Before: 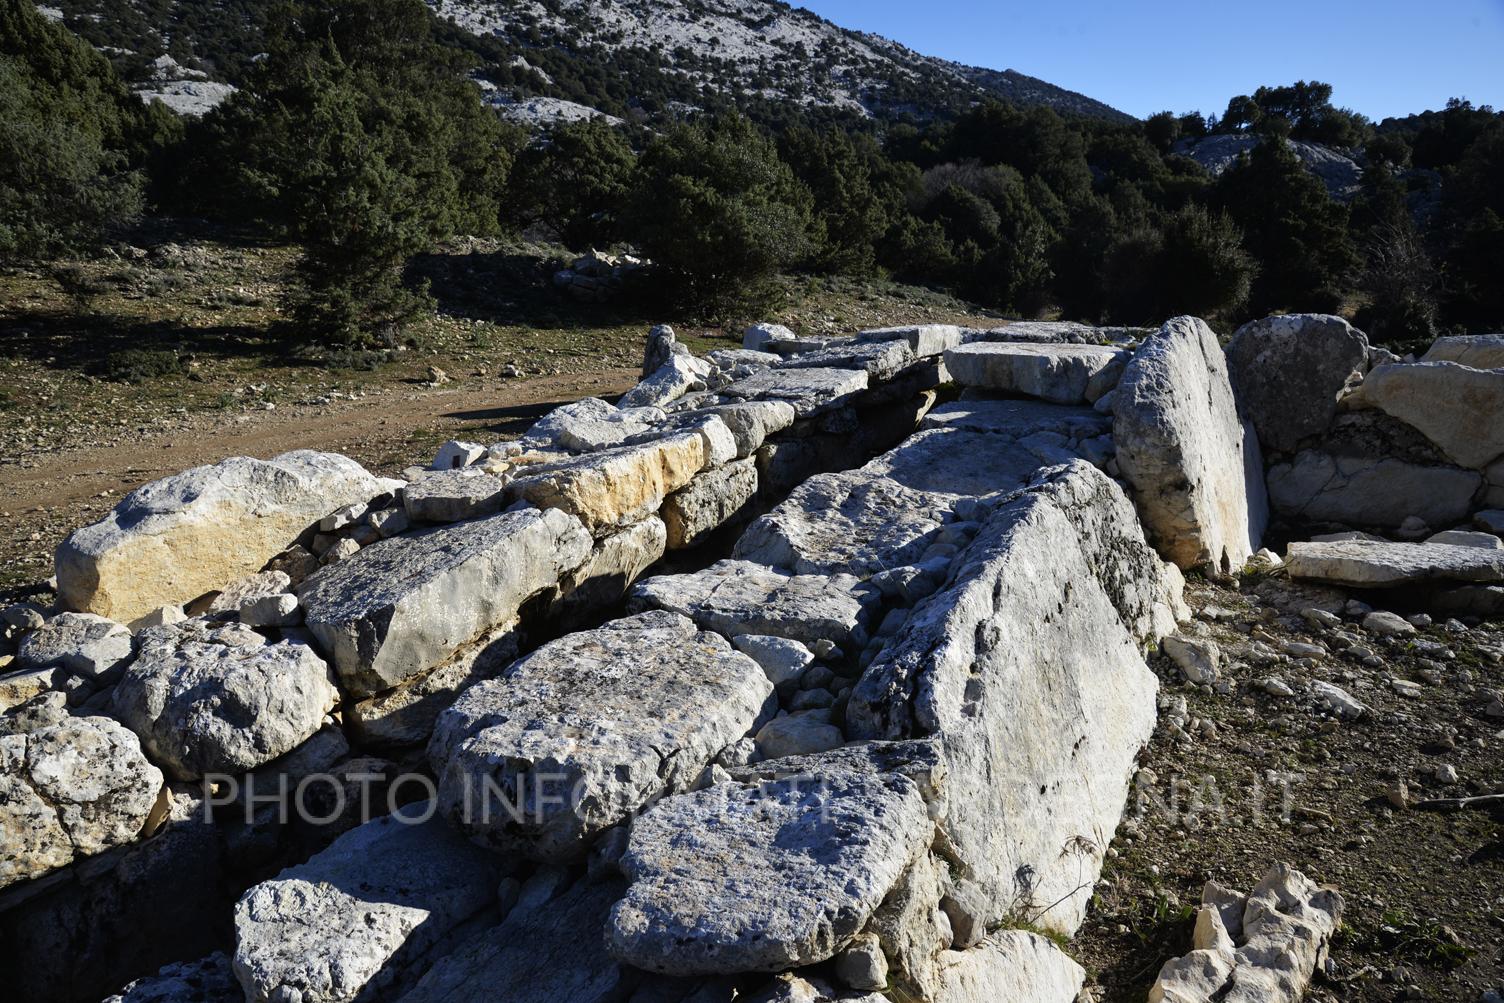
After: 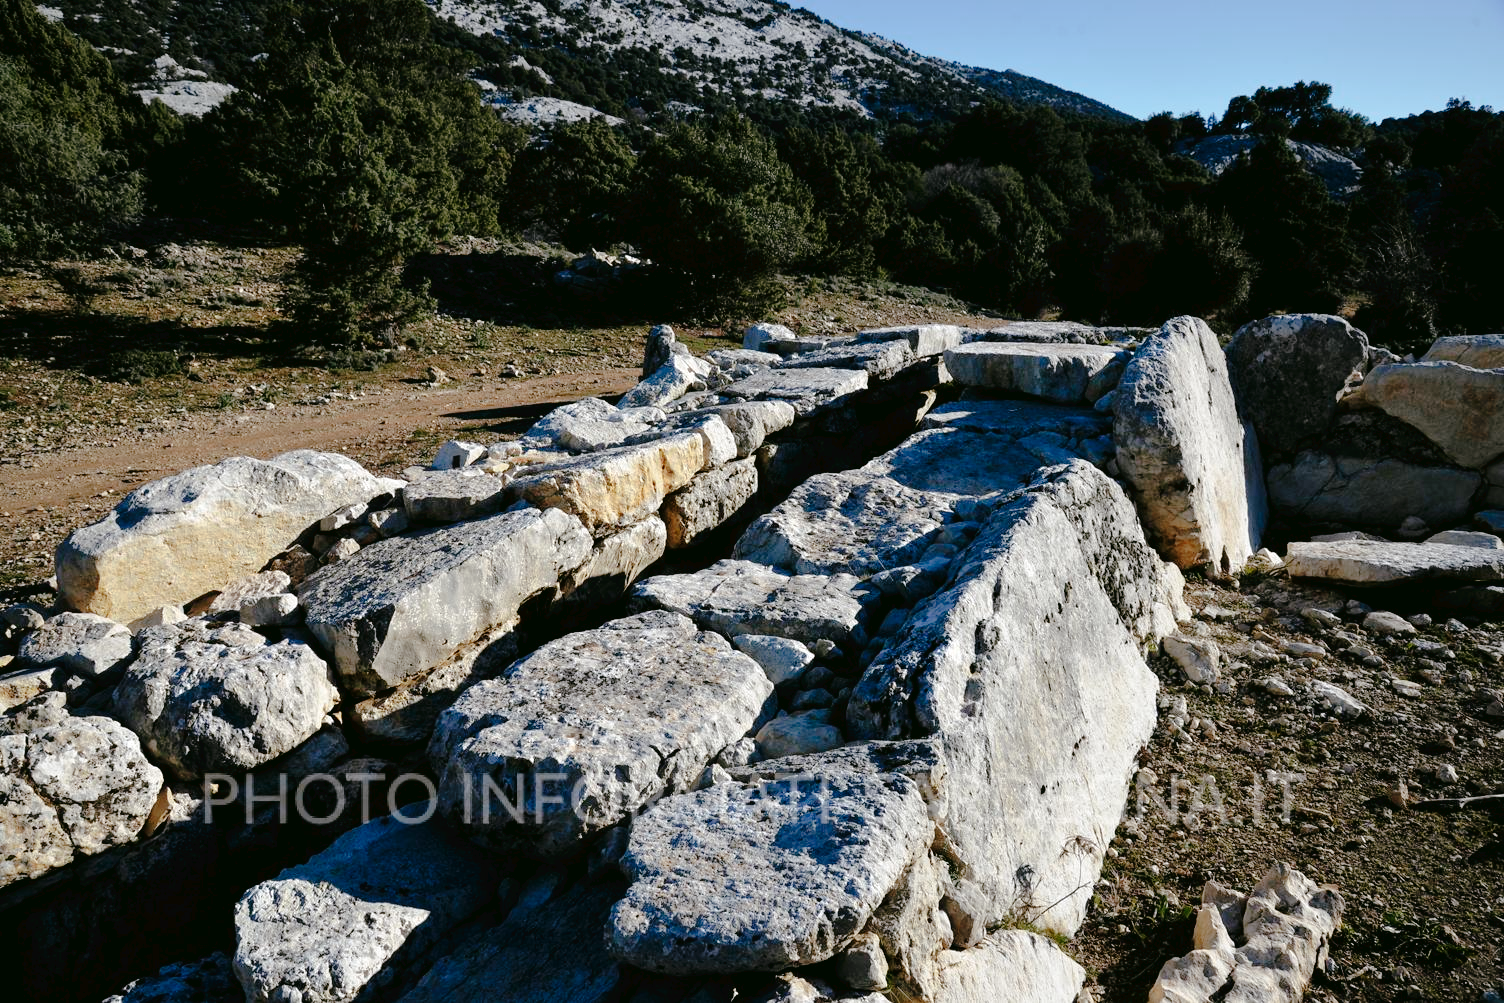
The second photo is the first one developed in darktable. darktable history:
tone curve: curves: ch0 [(0, 0) (0.003, 0.021) (0.011, 0.021) (0.025, 0.021) (0.044, 0.033) (0.069, 0.053) (0.1, 0.08) (0.136, 0.114) (0.177, 0.171) (0.224, 0.246) (0.277, 0.332) (0.335, 0.424) (0.399, 0.496) (0.468, 0.561) (0.543, 0.627) (0.623, 0.685) (0.709, 0.741) (0.801, 0.813) (0.898, 0.902) (1, 1)], preserve colors none
color look up table: target L [91.12, 90.51, 84.16, 88.15, 67.76, 62.57, 68.54, 52.4, 55.47, 40.87, 33.34, 28.02, 10.64, 200.81, 102.91, 82.54, 79.87, 71.16, 63.01, 63.28, 53.47, 46, 38.47, 38.29, 29.64, 17.47, 15.26, 86.64, 82.88, 80.1, 71.45, 72.54, 72.09, 57.84, 55.3, 50.35, 49.29, 57.41, 46.11, 43.75, 22.74, 24.14, 4.224, 93.89, 87.24, 75.81, 72.88, 52.91, 41.37], target a [-16.34, -8.519, -38.83, -38.19, -34.72, -60.11, -43.55, -30.74, -18.04, -39.91, -19.46, -22.47, -11.73, 0, 0, 17.7, 9.004, 28.85, 51.3, 9.421, 79.75, 36.06, 62.78, 39.73, 5.389, 27.4, 21.59, 20.15, 4.984, 5.398, 43.66, 14.42, 50.46, 62.34, 19.7, 13.23, 47, 17.36, -1.062, 44.59, 11.1, 21.26, 2.908, -17.33, -38.93, -19.23, -23.54, -29.72, -9.114], target b [65.69, 32.44, 53.09, 14.62, 32.96, 55.22, 9.576, 48.93, 10.79, 36.04, 28.69, 18.5, 9.953, -0.001, -0.002, 11.83, 82.67, 59.59, 51.52, 24.35, 25.11, 21.96, 31.71, 39.53, 13.66, 25.9, 6.558, -15.68, -19.21, -3.24, 0.624, -35.31, -34.55, -20.94, -33.02, -9.51, 1.888, -60.44, -45.01, -52.72, -29.27, -62.38, -9.347, 1.437, -8.558, -27.98, -13.54, -5.76, -21.96], num patches 49
